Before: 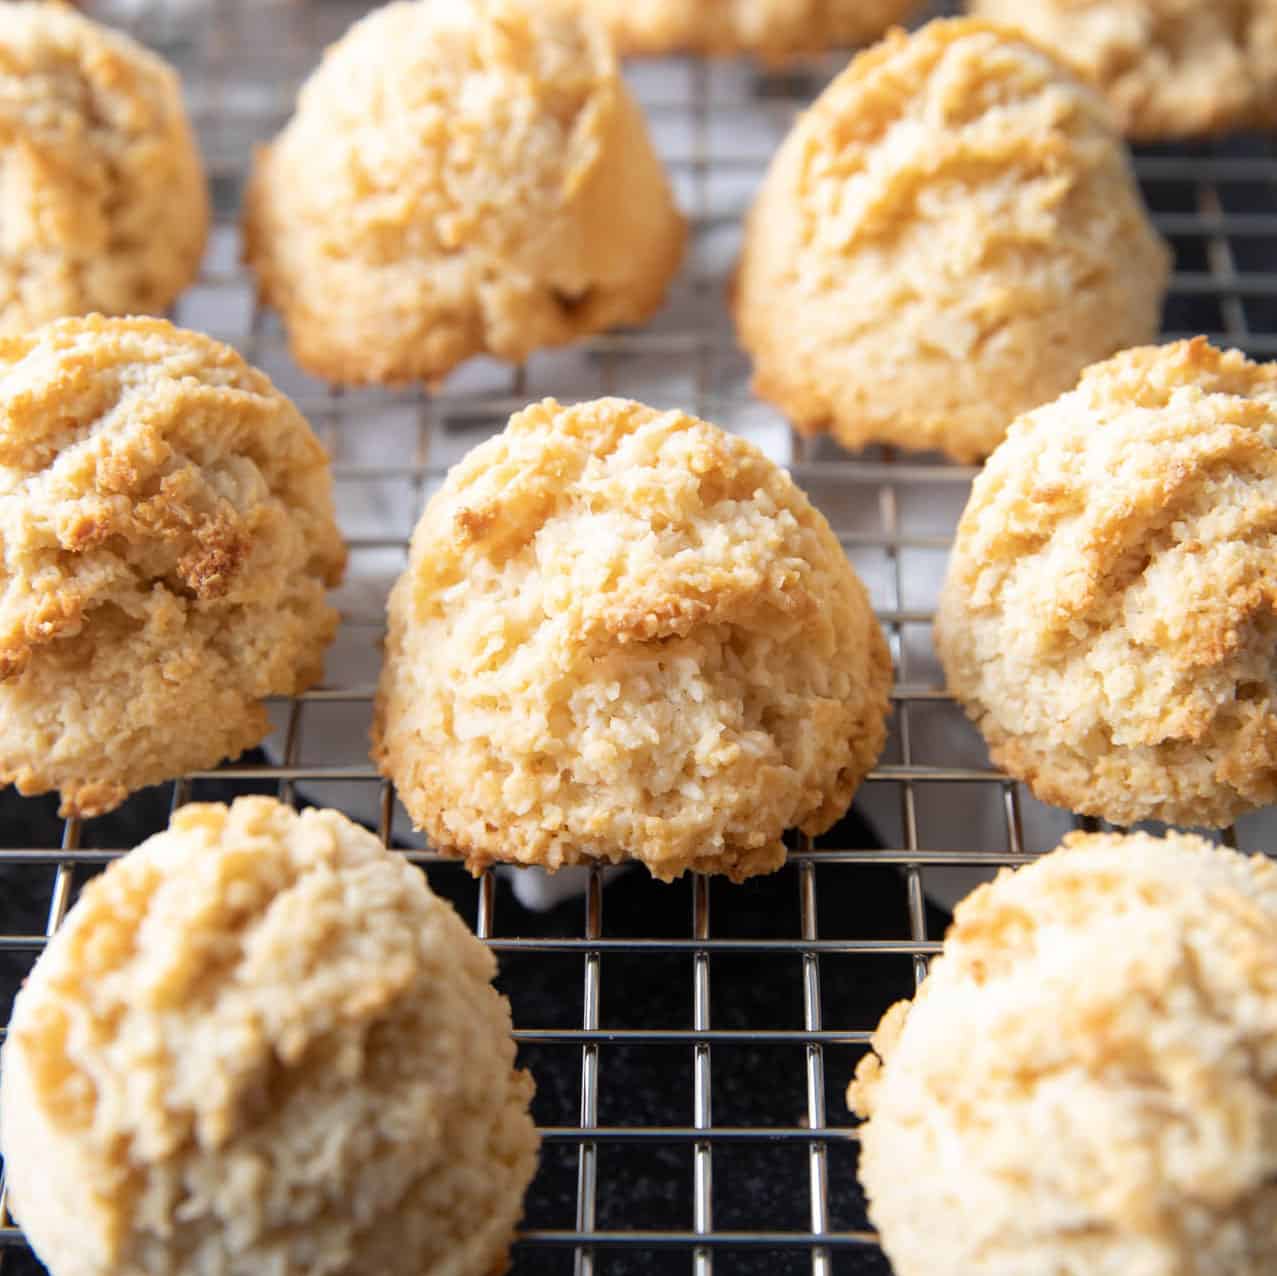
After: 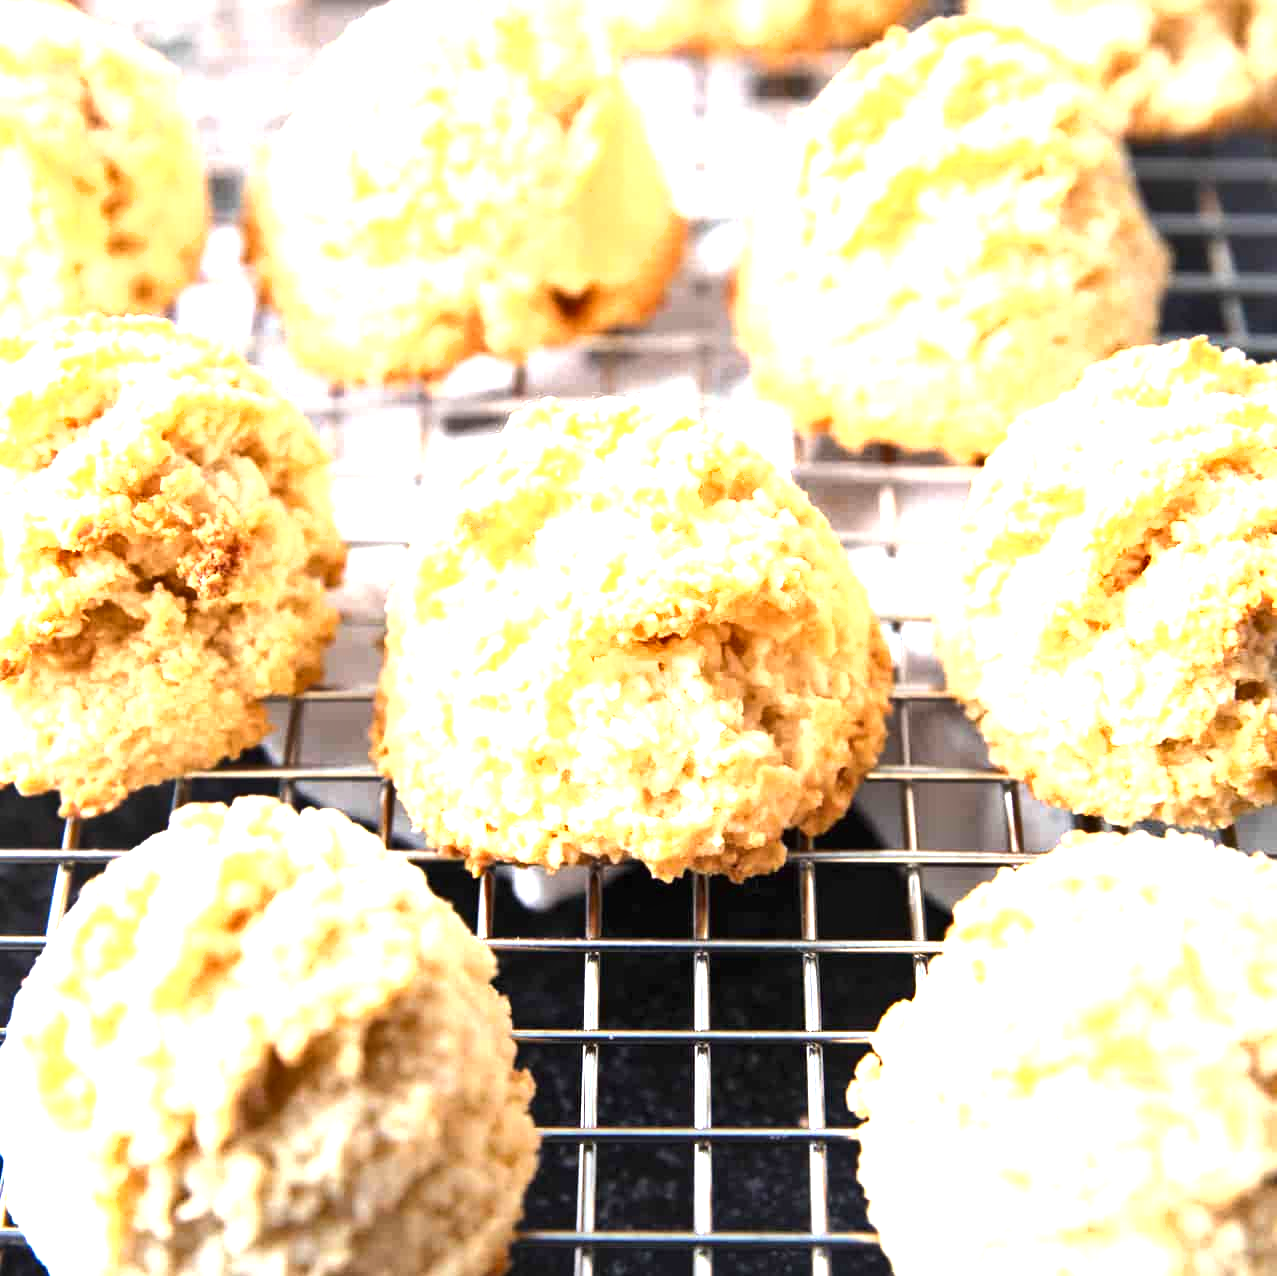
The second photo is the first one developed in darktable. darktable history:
tone equalizer: -8 EV -0.417 EV, -7 EV -0.389 EV, -6 EV -0.333 EV, -5 EV -0.222 EV, -3 EV 0.222 EV, -2 EV 0.333 EV, -1 EV 0.389 EV, +0 EV 0.417 EV, edges refinement/feathering 500, mask exposure compensation -1.57 EV, preserve details no
exposure: black level correction 0, exposure 1.6 EV, compensate exposure bias true, compensate highlight preservation false
shadows and highlights: shadows 37.27, highlights -28.18, soften with gaussian
